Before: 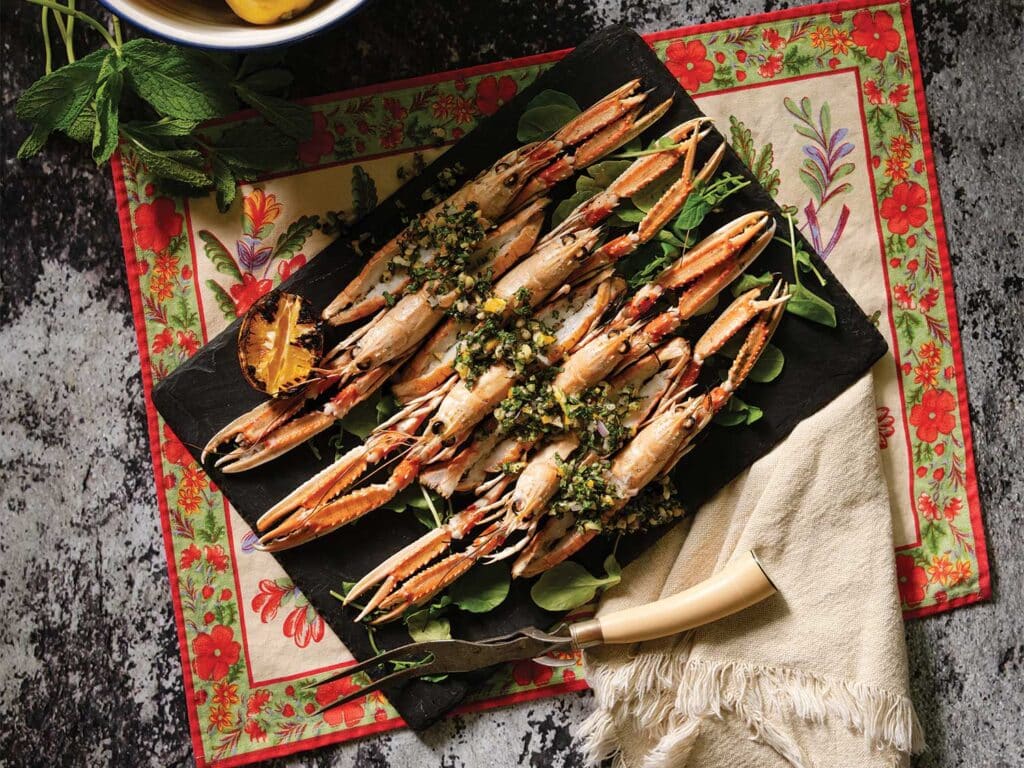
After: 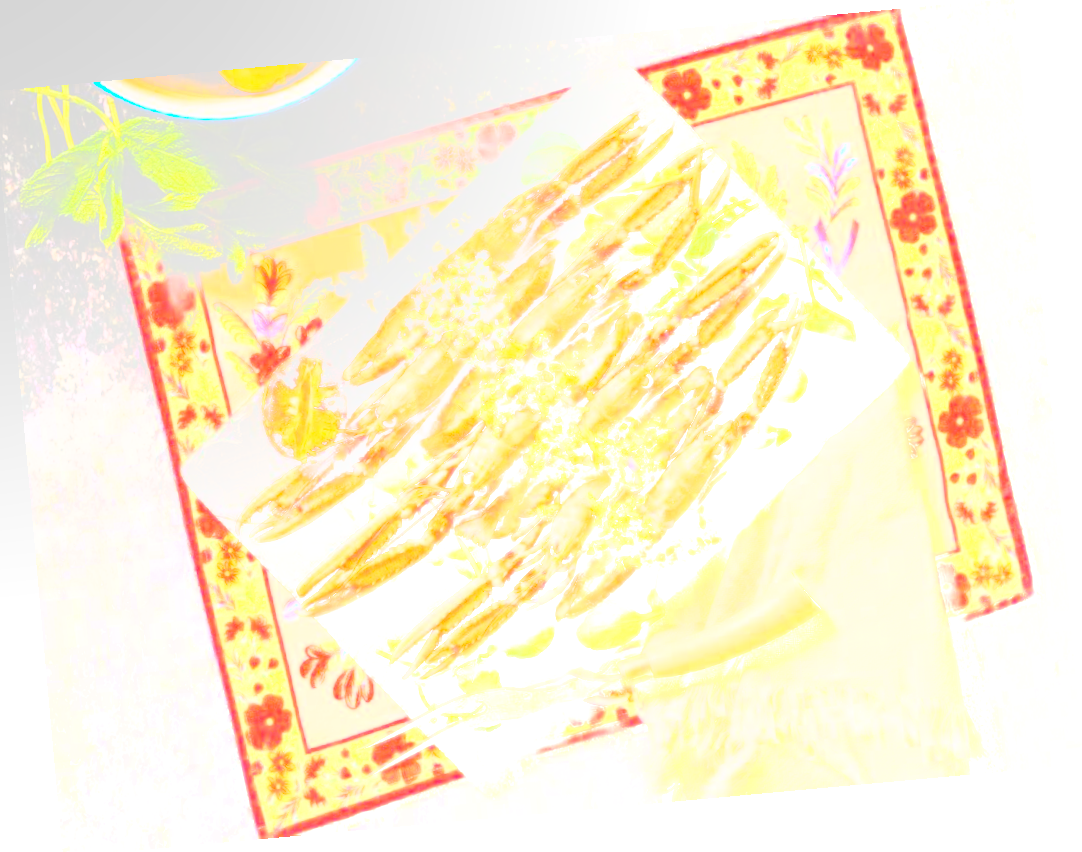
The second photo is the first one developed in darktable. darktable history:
tone equalizer: -8 EV -1.84 EV, -7 EV -1.16 EV, -6 EV -1.62 EV, smoothing diameter 25%, edges refinement/feathering 10, preserve details guided filter
bloom: size 85%, threshold 5%, strength 85%
rotate and perspective: rotation -5.2°, automatic cropping off
exposure: black level correction -0.005, exposure 1.002 EV, compensate highlight preservation false
color zones: curves: ch0 [(0.254, 0.492) (0.724, 0.62)]; ch1 [(0.25, 0.528) (0.719, 0.796)]; ch2 [(0, 0.472) (0.25, 0.5) (0.73, 0.184)]
crop and rotate: left 0.614%, top 0.179%, bottom 0.309%
local contrast: on, module defaults
tone curve: curves: ch0 [(0, 0) (0.16, 0.055) (0.506, 0.762) (1, 1.024)], color space Lab, linked channels, preserve colors none
